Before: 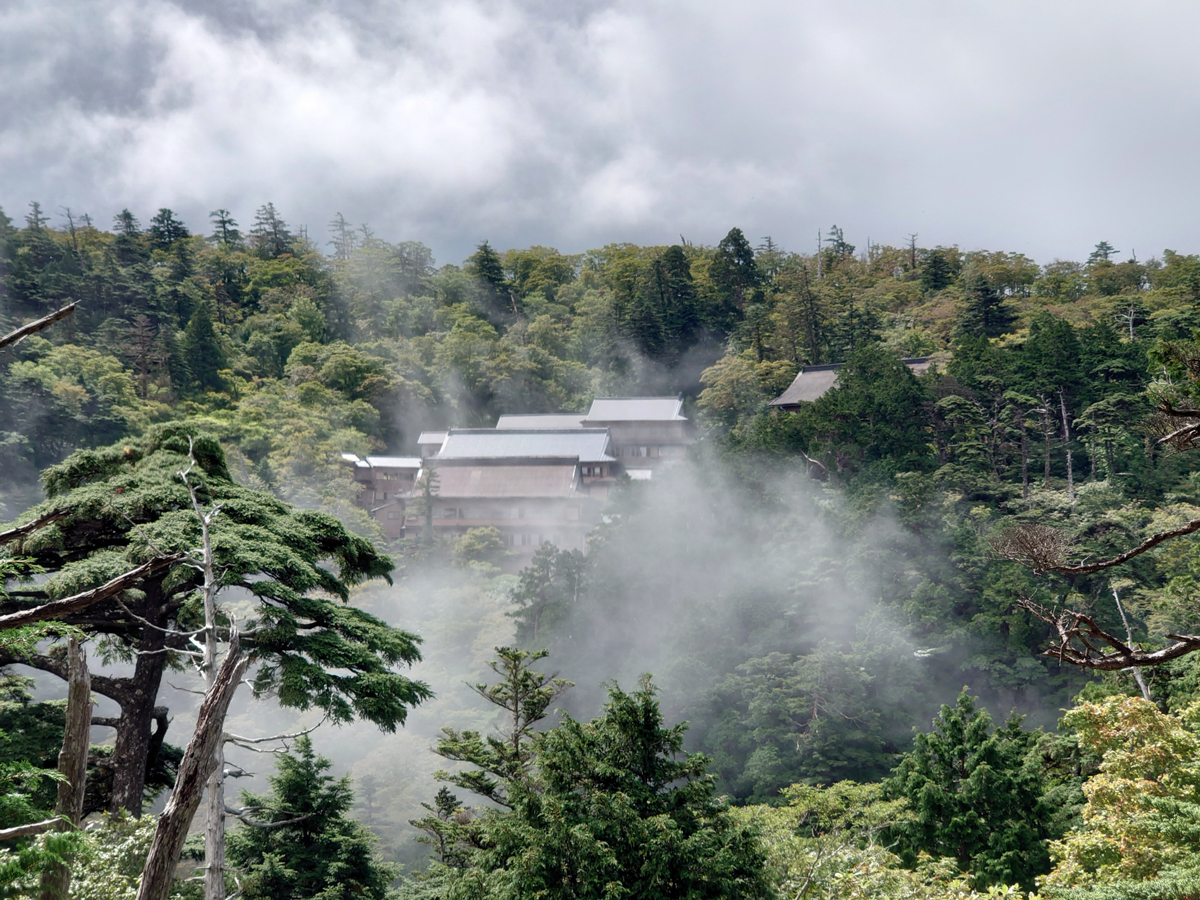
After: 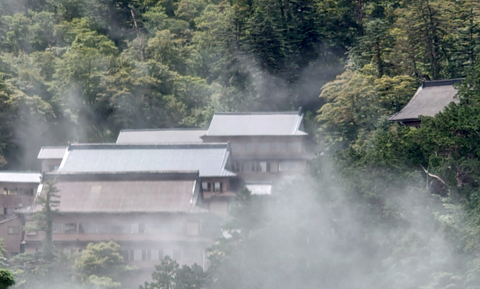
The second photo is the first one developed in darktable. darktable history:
local contrast: on, module defaults
crop: left 31.675%, top 31.751%, right 27.514%, bottom 36.094%
